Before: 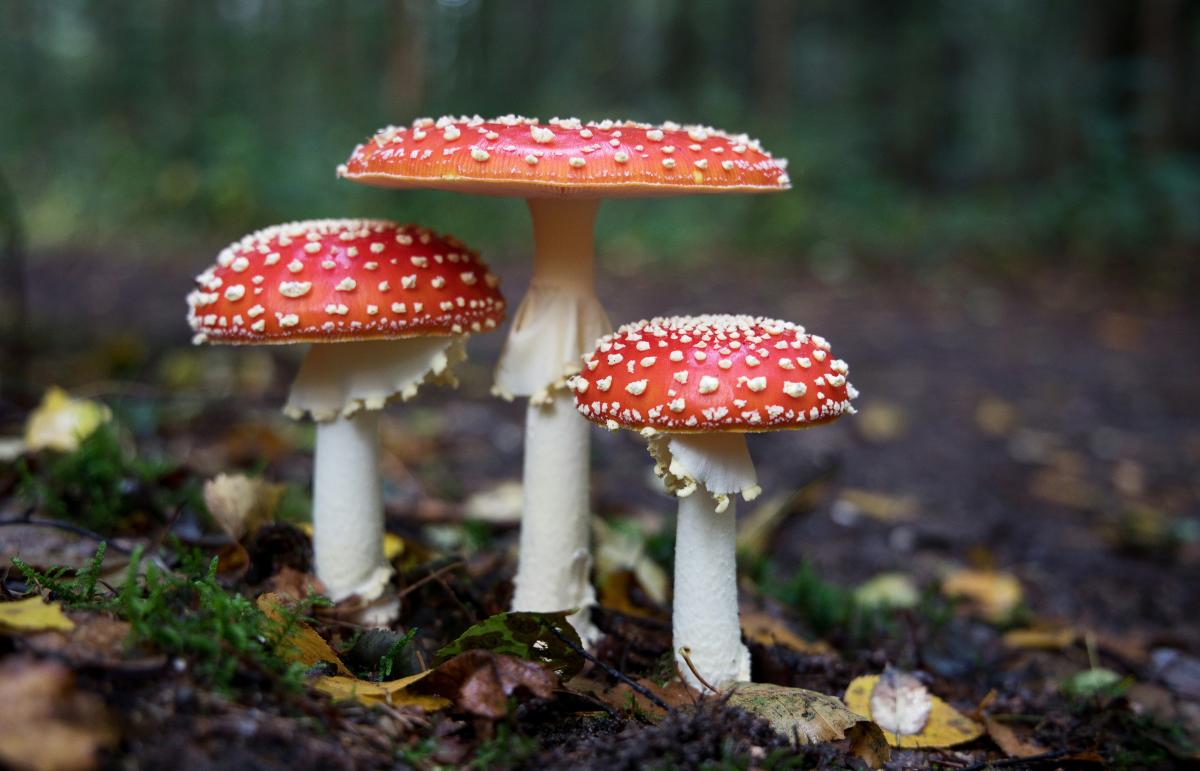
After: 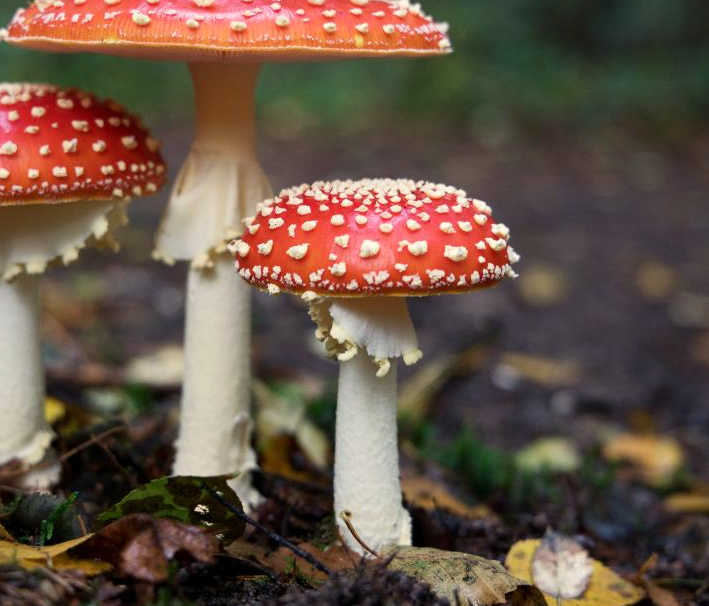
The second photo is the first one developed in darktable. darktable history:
white balance: red 1.045, blue 0.932
crop and rotate: left 28.256%, top 17.734%, right 12.656%, bottom 3.573%
